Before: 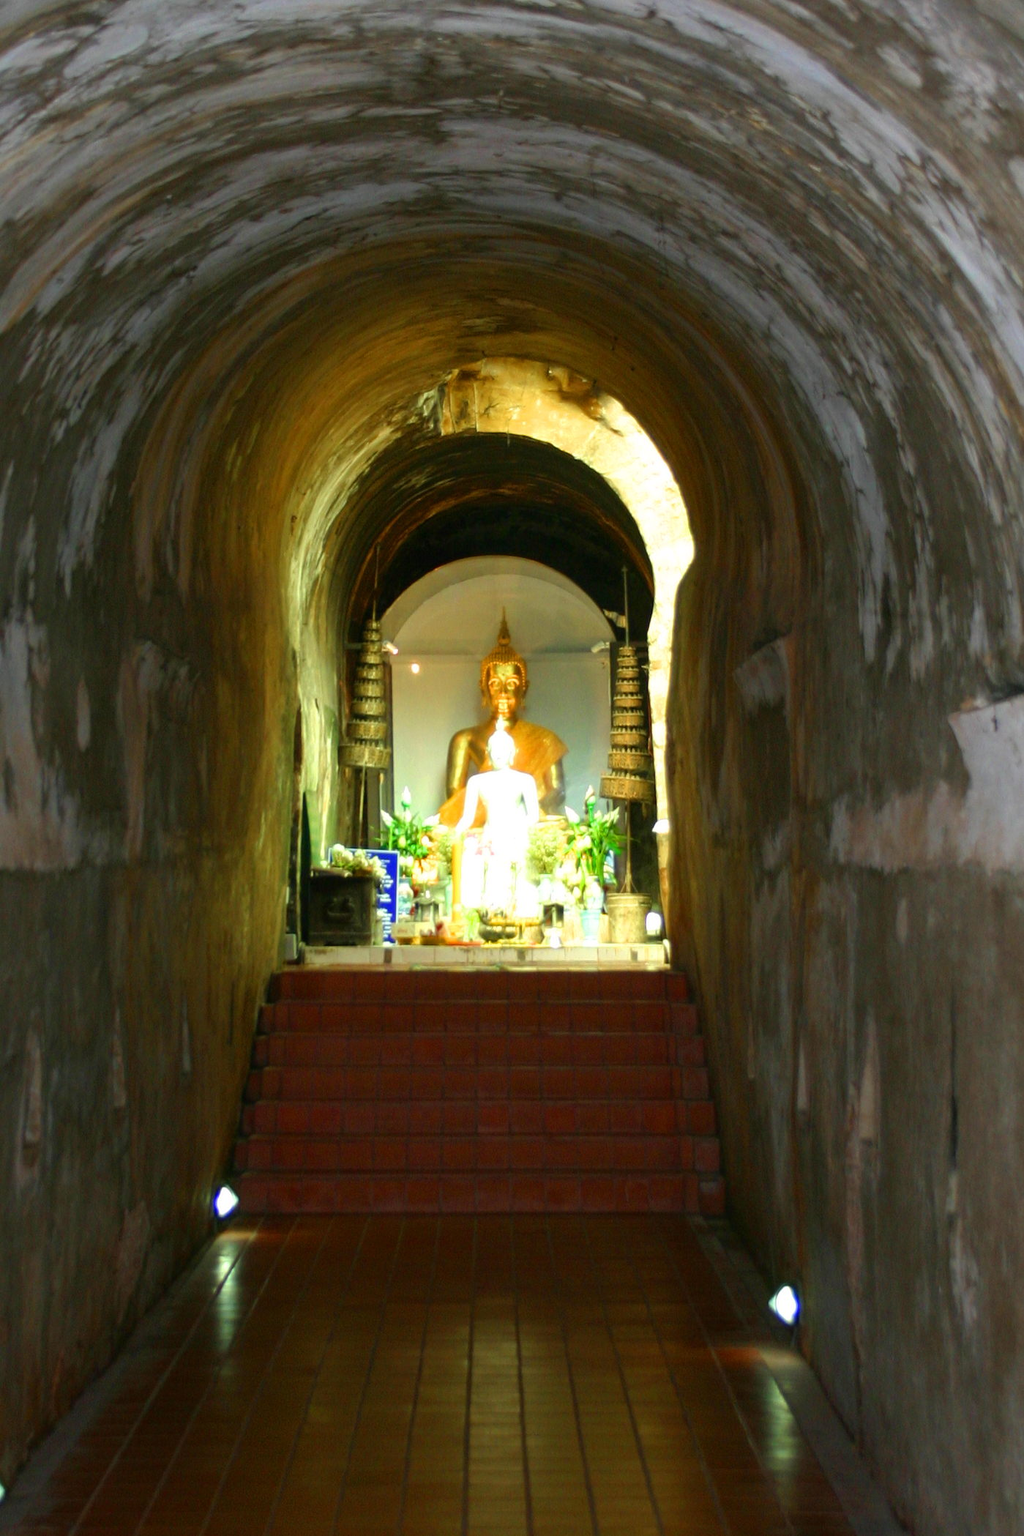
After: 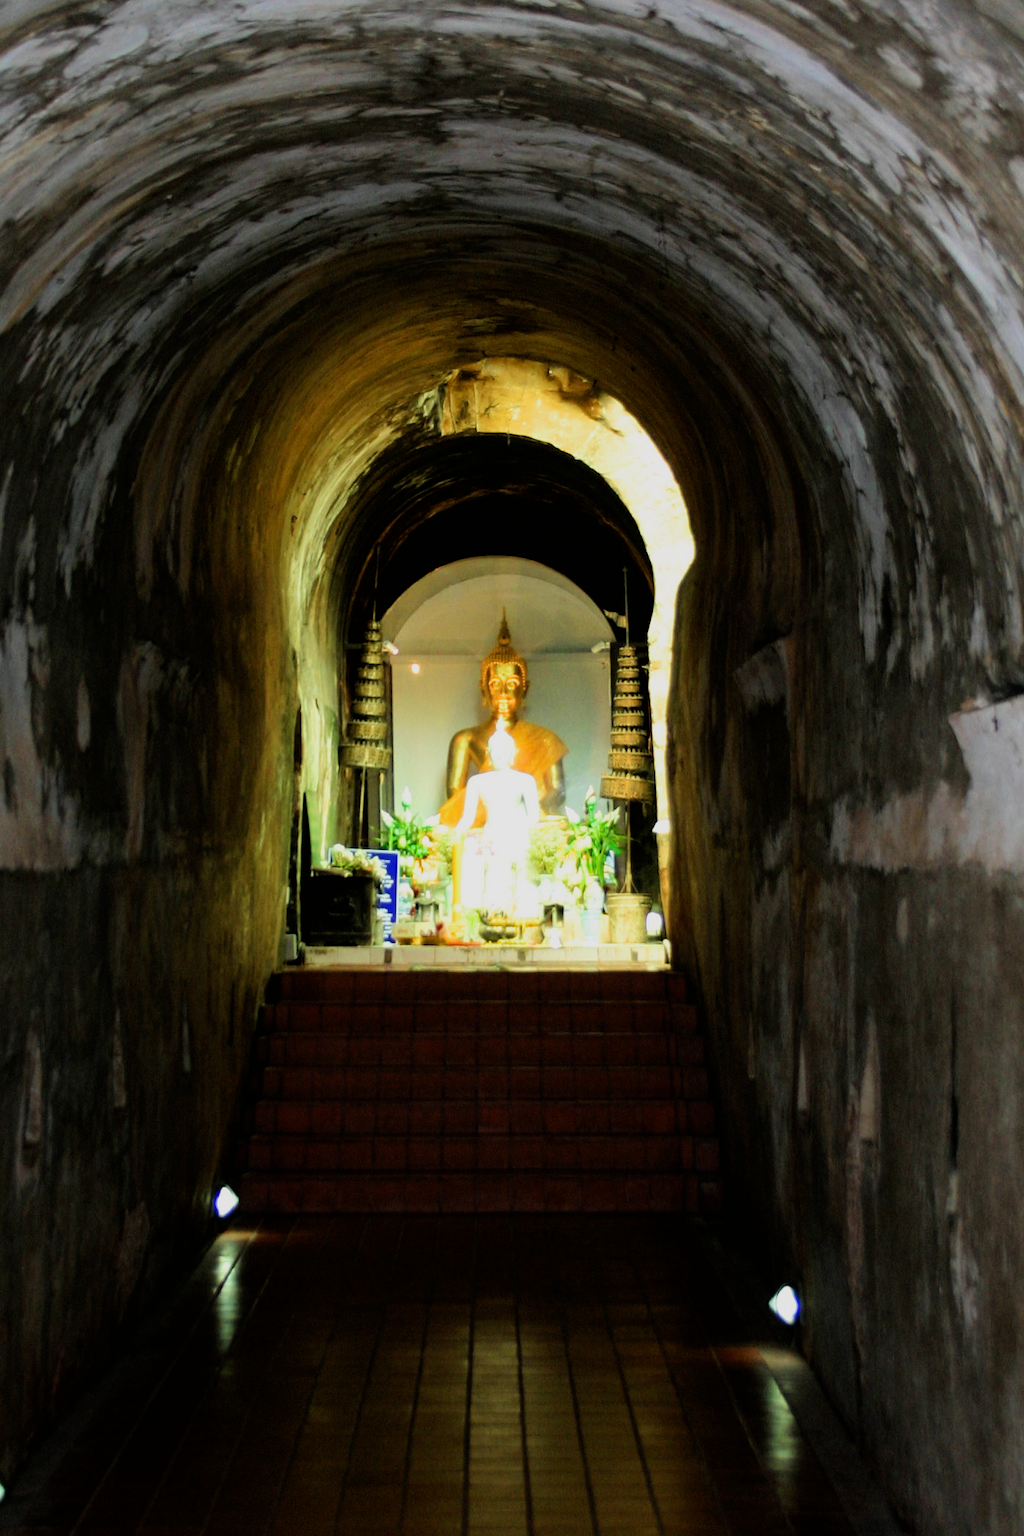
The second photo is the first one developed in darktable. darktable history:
filmic rgb: black relative exposure -5.13 EV, white relative exposure 3.99 EV, hardness 2.88, contrast 1.298, highlights saturation mix -31.01%
